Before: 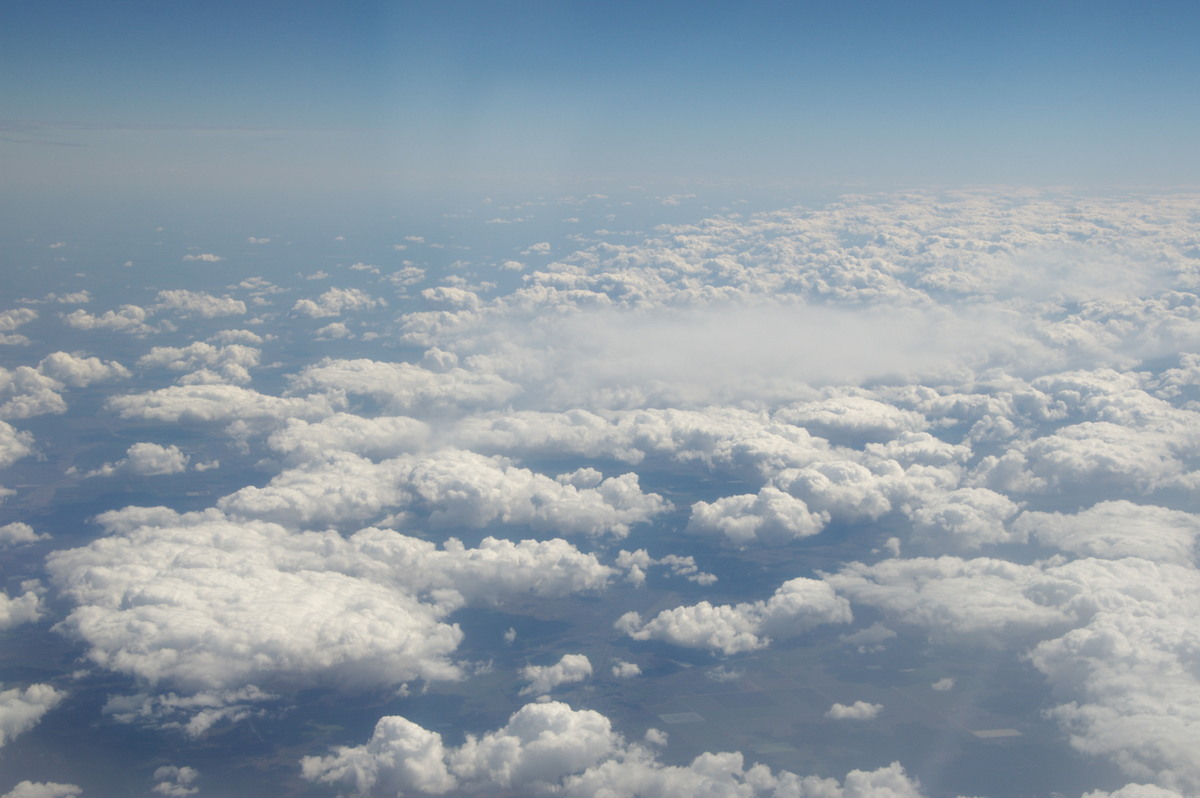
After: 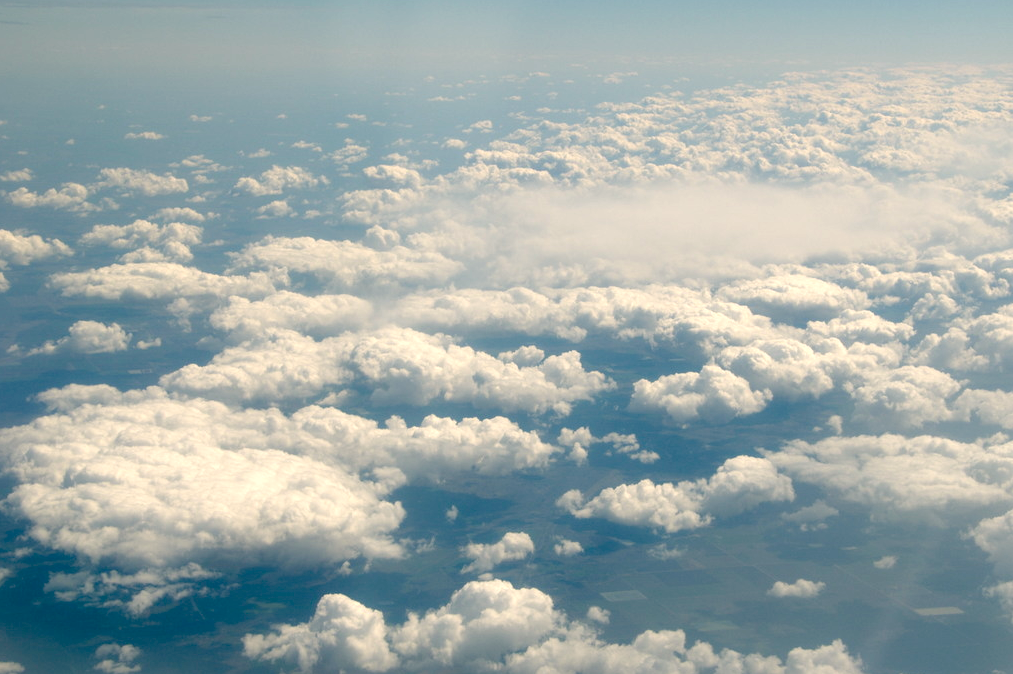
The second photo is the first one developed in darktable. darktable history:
crop and rotate: left 4.842%, top 15.51%, right 10.668%
color balance: lift [1.005, 0.99, 1.007, 1.01], gamma [1, 0.979, 1.011, 1.021], gain [0.923, 1.098, 1.025, 0.902], input saturation 90.45%, contrast 7.73%, output saturation 105.91%
exposure: black level correction 0.031, exposure 0.304 EV, compensate highlight preservation false
